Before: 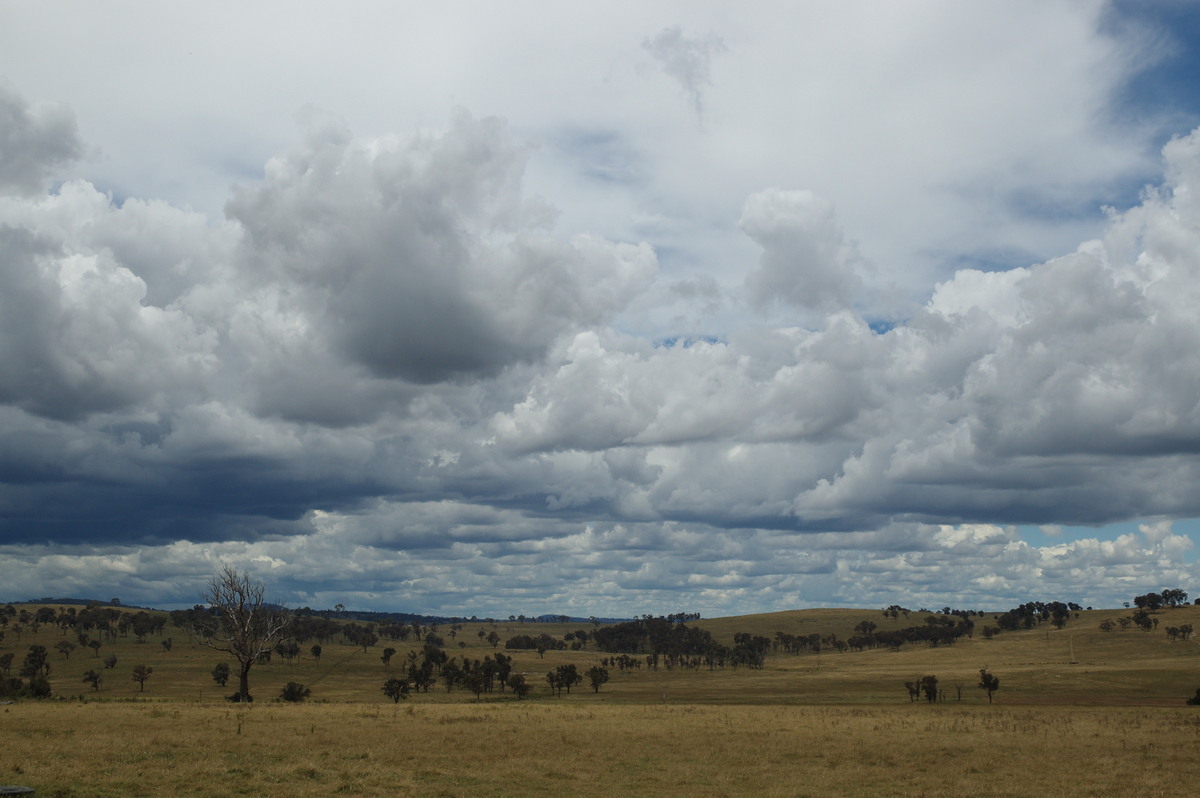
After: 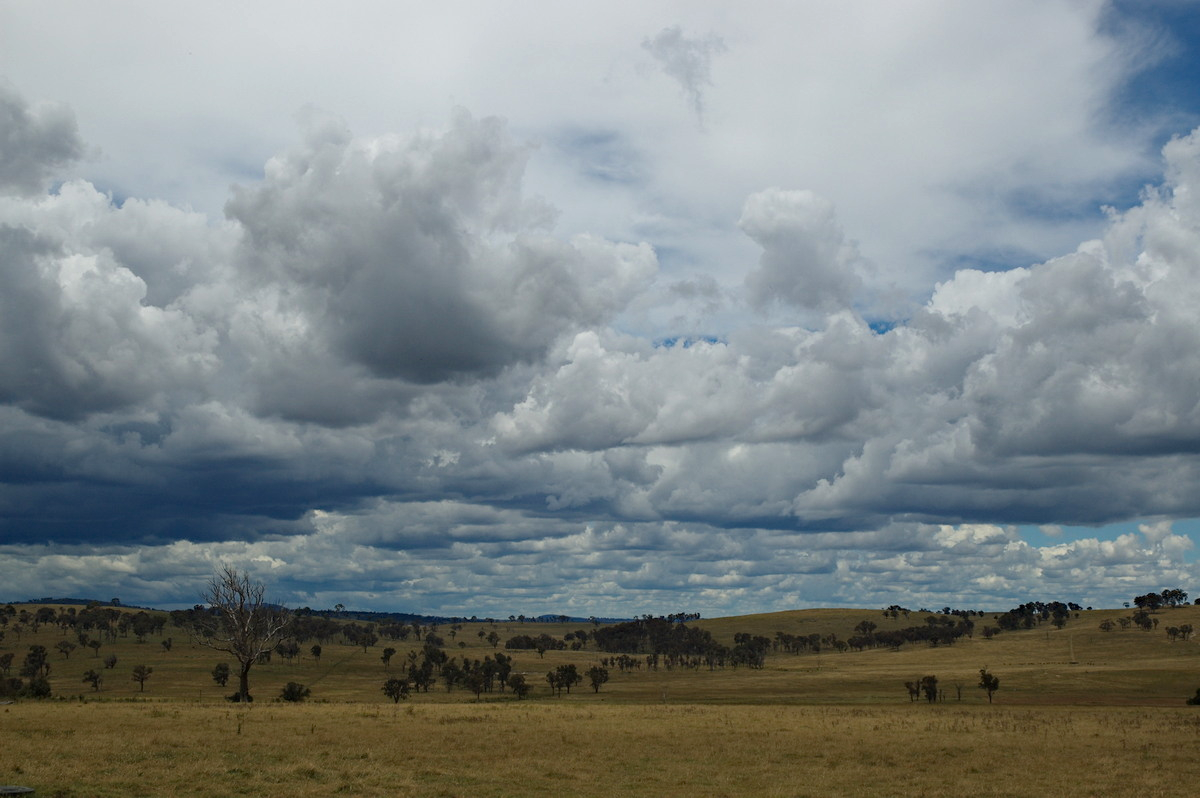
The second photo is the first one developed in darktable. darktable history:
haze removal: strength 0.278, distance 0.253, adaptive false
